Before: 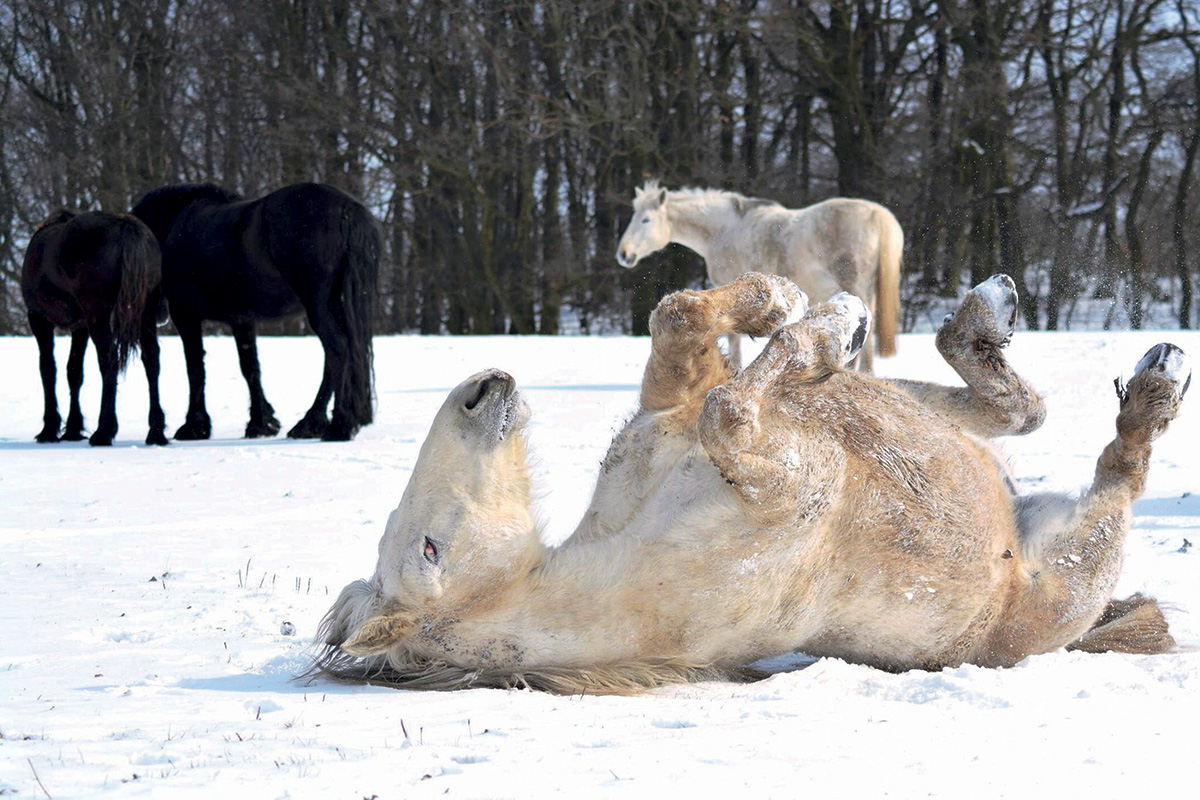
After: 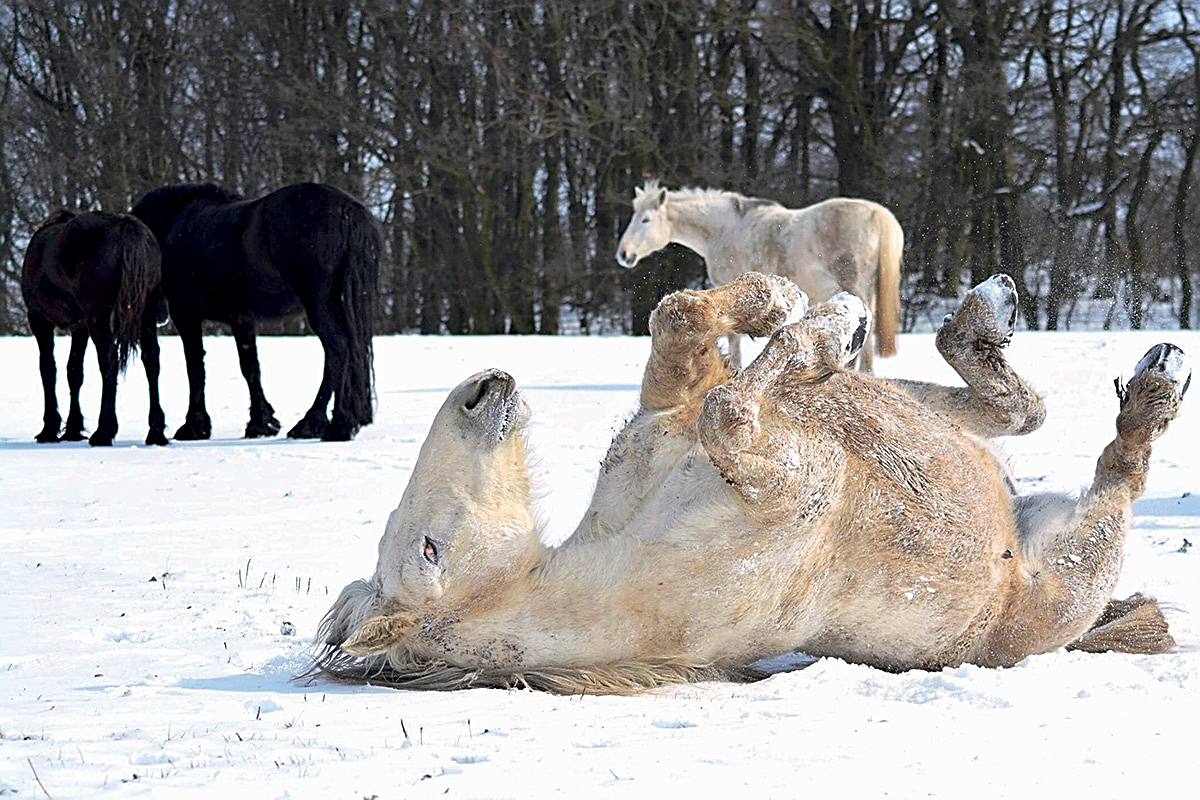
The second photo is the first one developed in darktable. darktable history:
sharpen: amount 0.901
exposure: exposure -0.01 EV, compensate highlight preservation false
